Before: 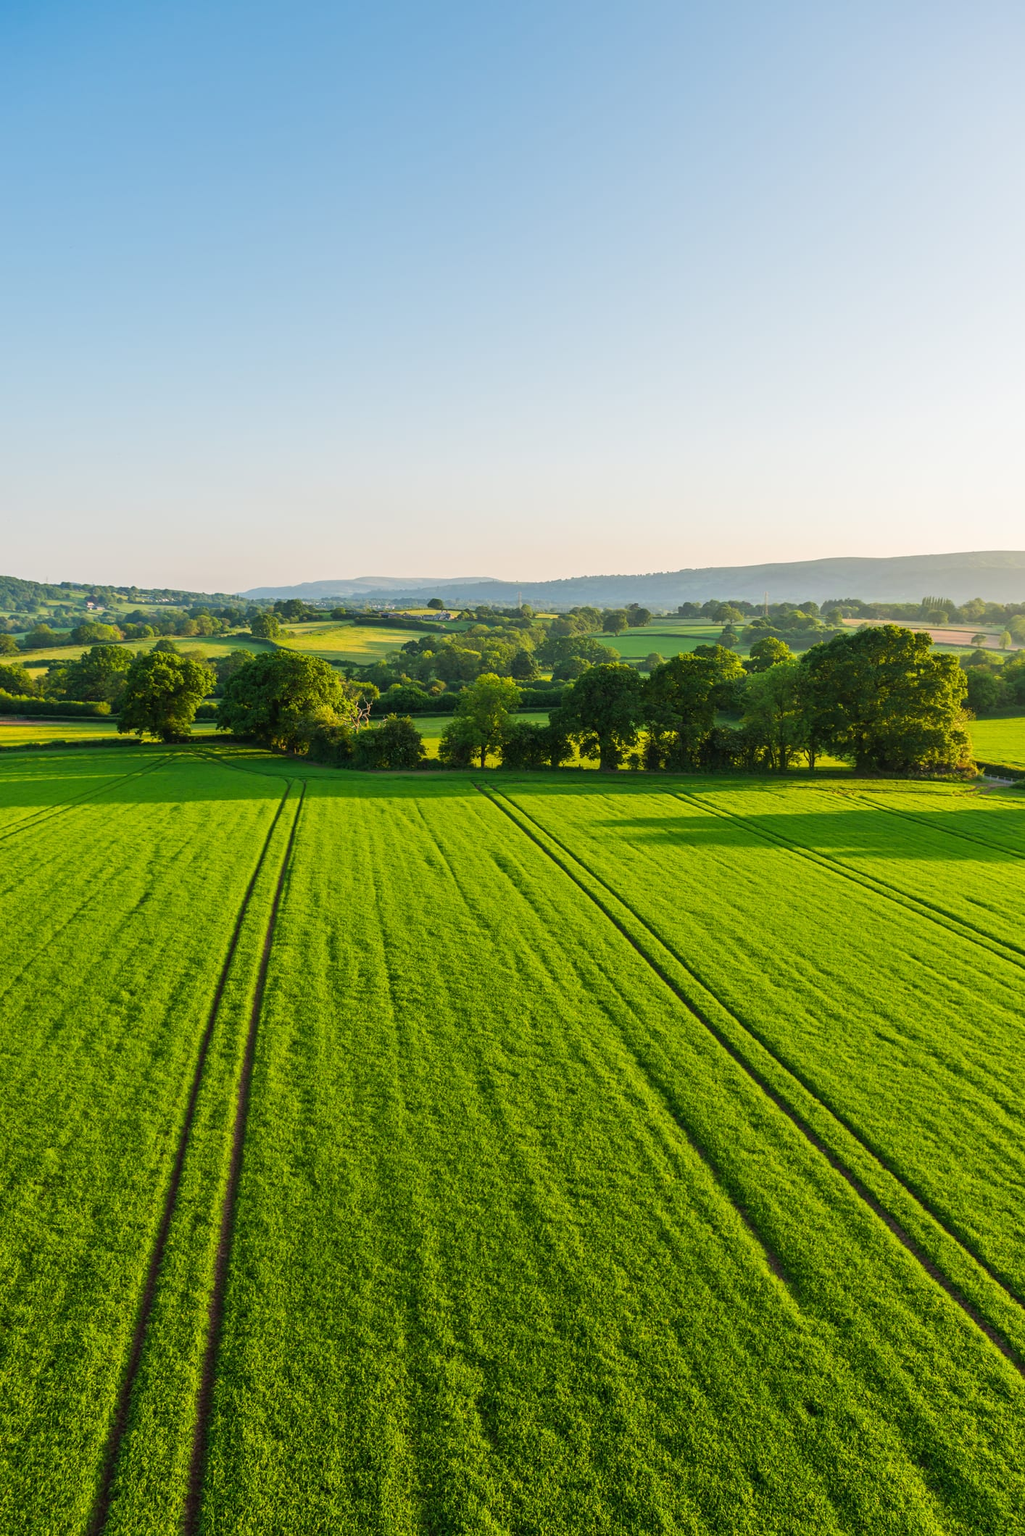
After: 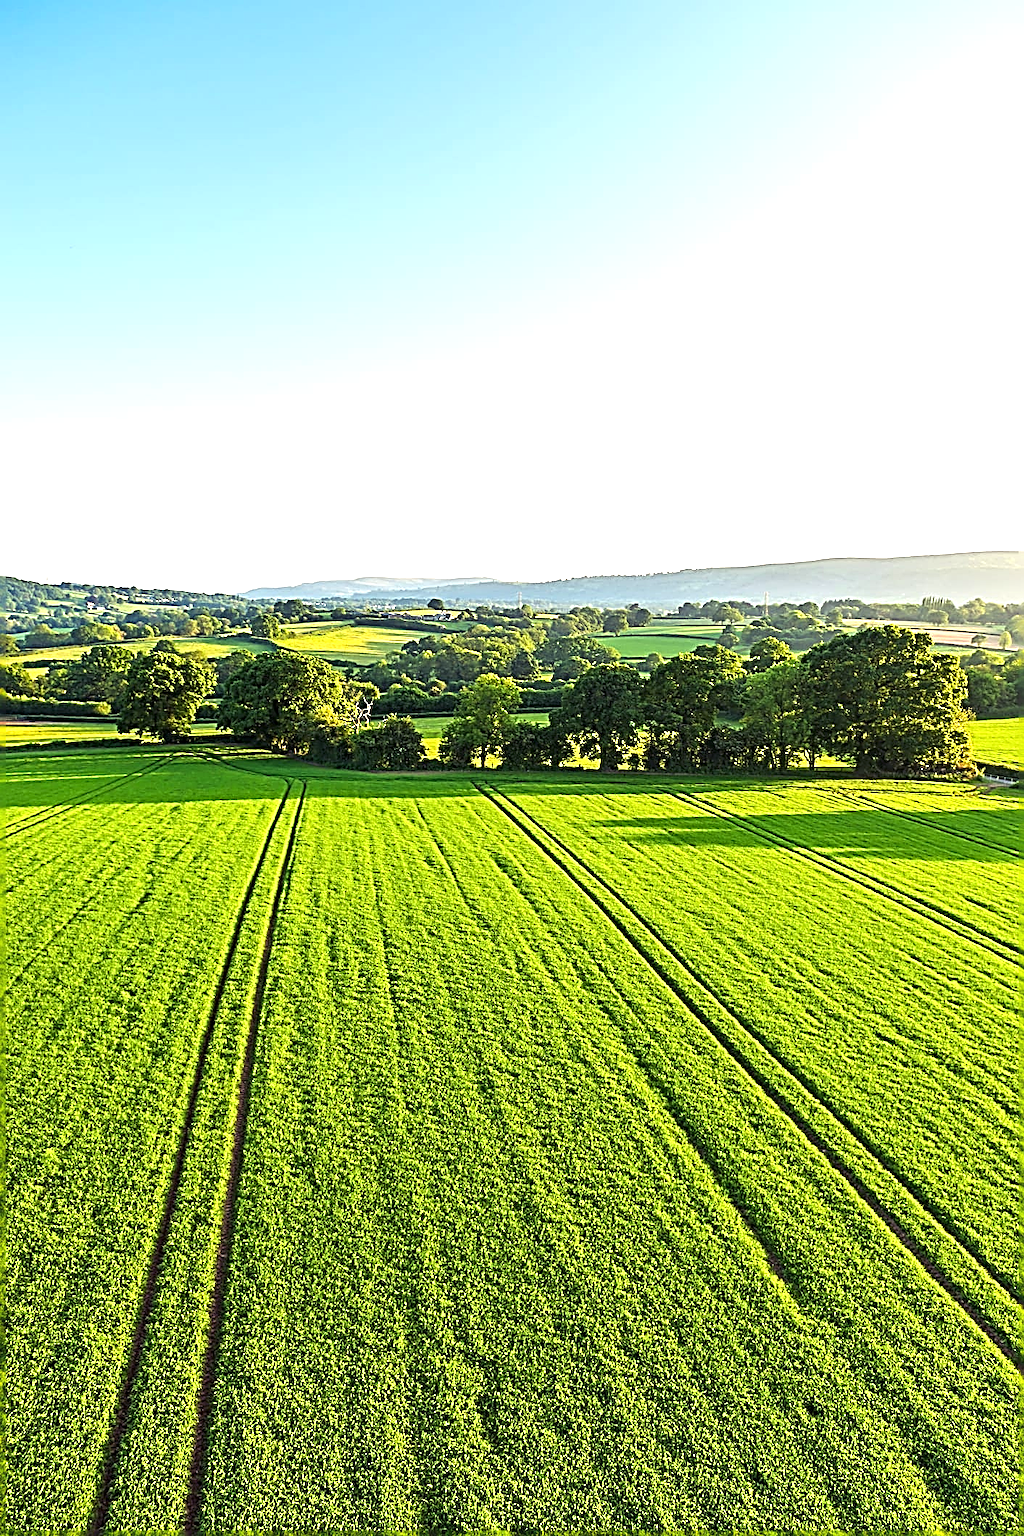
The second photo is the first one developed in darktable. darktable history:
sharpen: radius 3.189, amount 1.732
exposure: exposure 0.721 EV, compensate highlight preservation false
color balance rgb: shadows lift › luminance -21.385%, shadows lift › chroma 8.845%, shadows lift › hue 283.21°, highlights gain › luminance 14.535%, perceptual saturation grading › global saturation 0.318%
